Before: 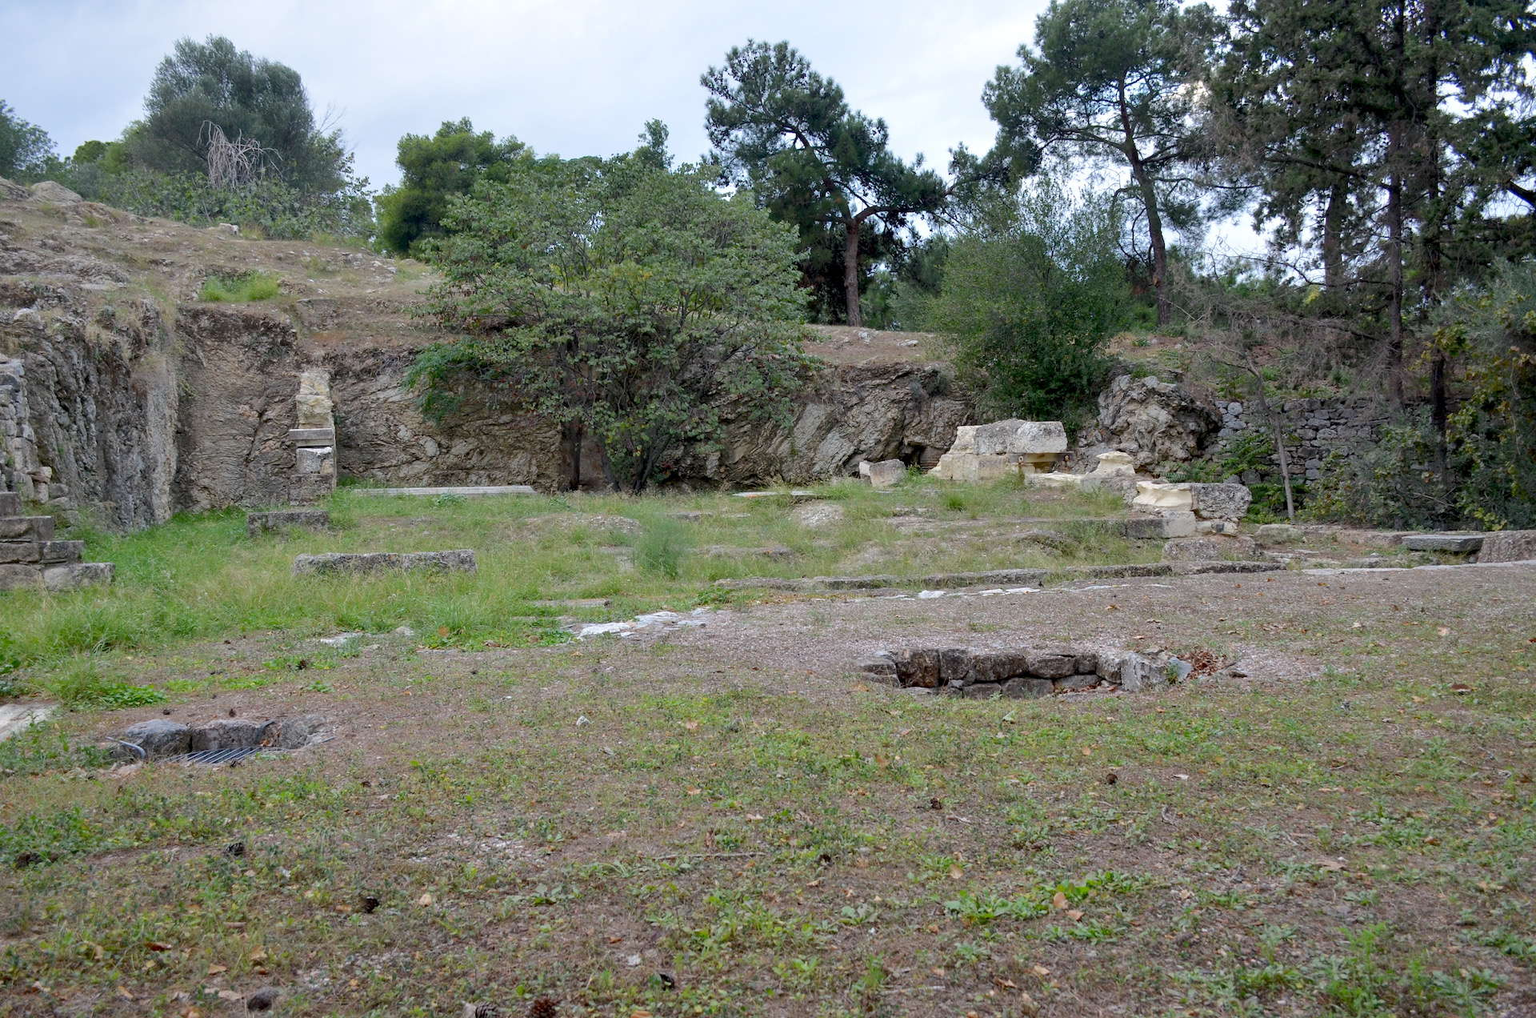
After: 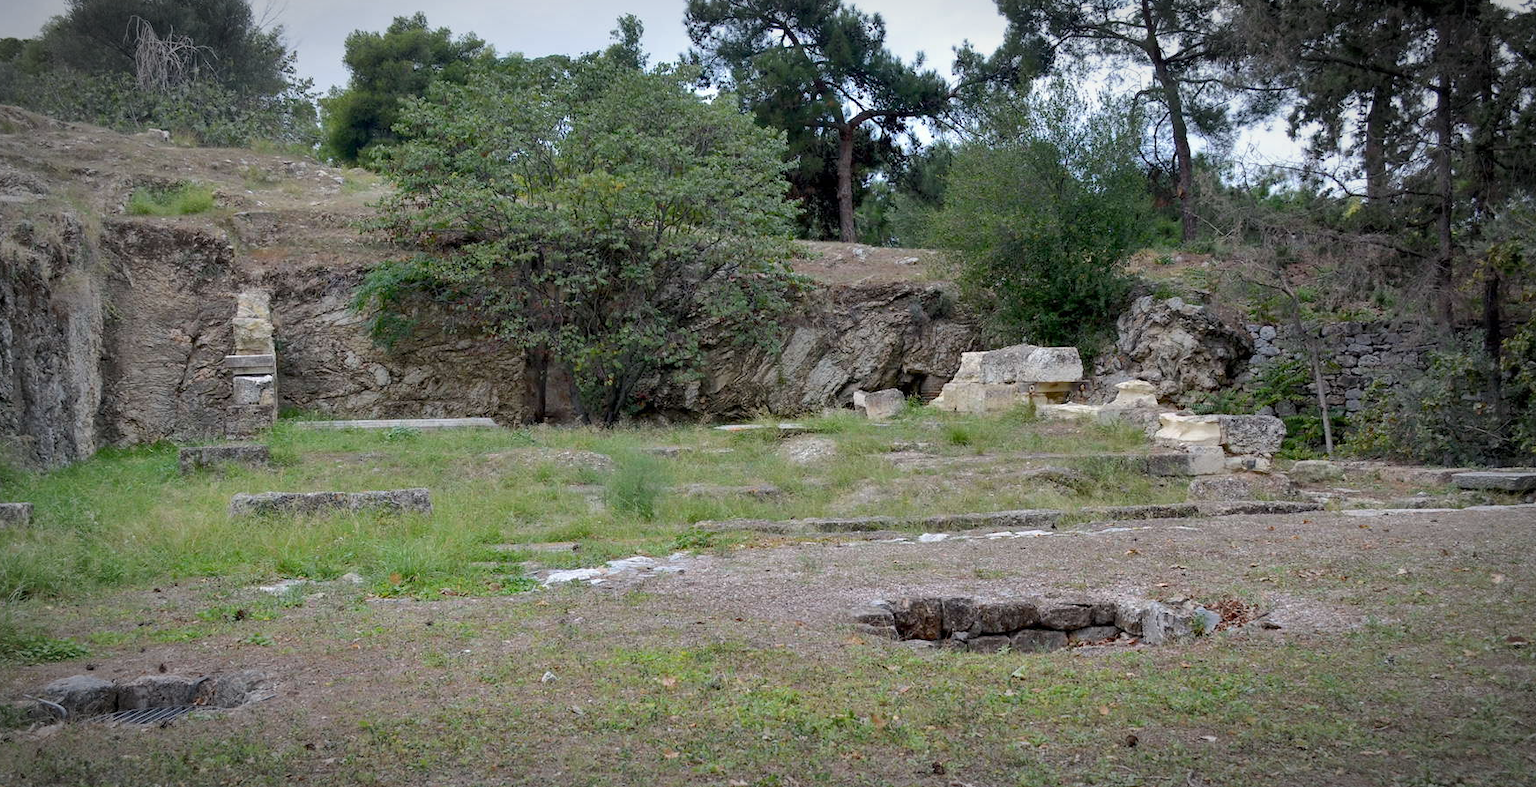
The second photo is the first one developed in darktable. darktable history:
tone curve: curves: ch0 [(0, 0) (0.003, 0.003) (0.011, 0.011) (0.025, 0.025) (0.044, 0.044) (0.069, 0.068) (0.1, 0.098) (0.136, 0.134) (0.177, 0.175) (0.224, 0.221) (0.277, 0.273) (0.335, 0.33) (0.399, 0.393) (0.468, 0.461) (0.543, 0.546) (0.623, 0.625) (0.709, 0.711) (0.801, 0.802) (0.898, 0.898) (1, 1)], color space Lab, independent channels, preserve colors none
crop: left 5.568%, top 10.472%, right 3.651%, bottom 19.272%
vignetting: automatic ratio true, unbound false
